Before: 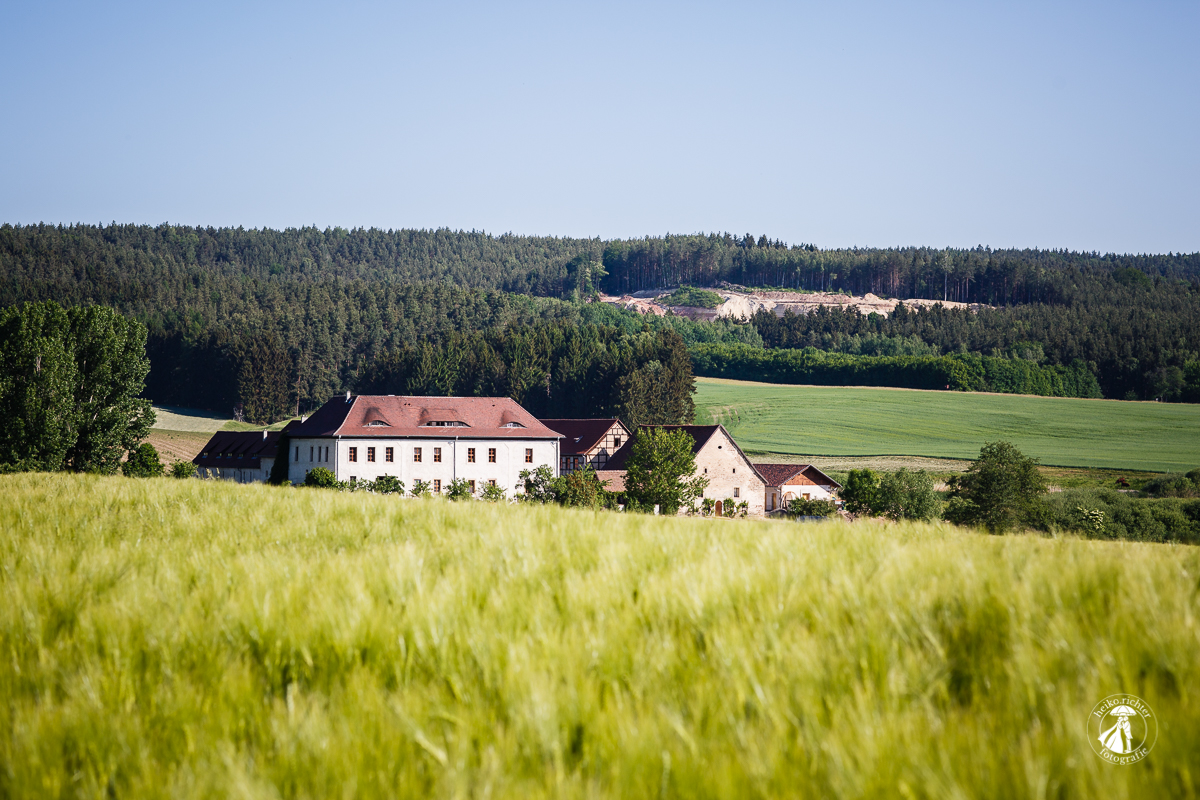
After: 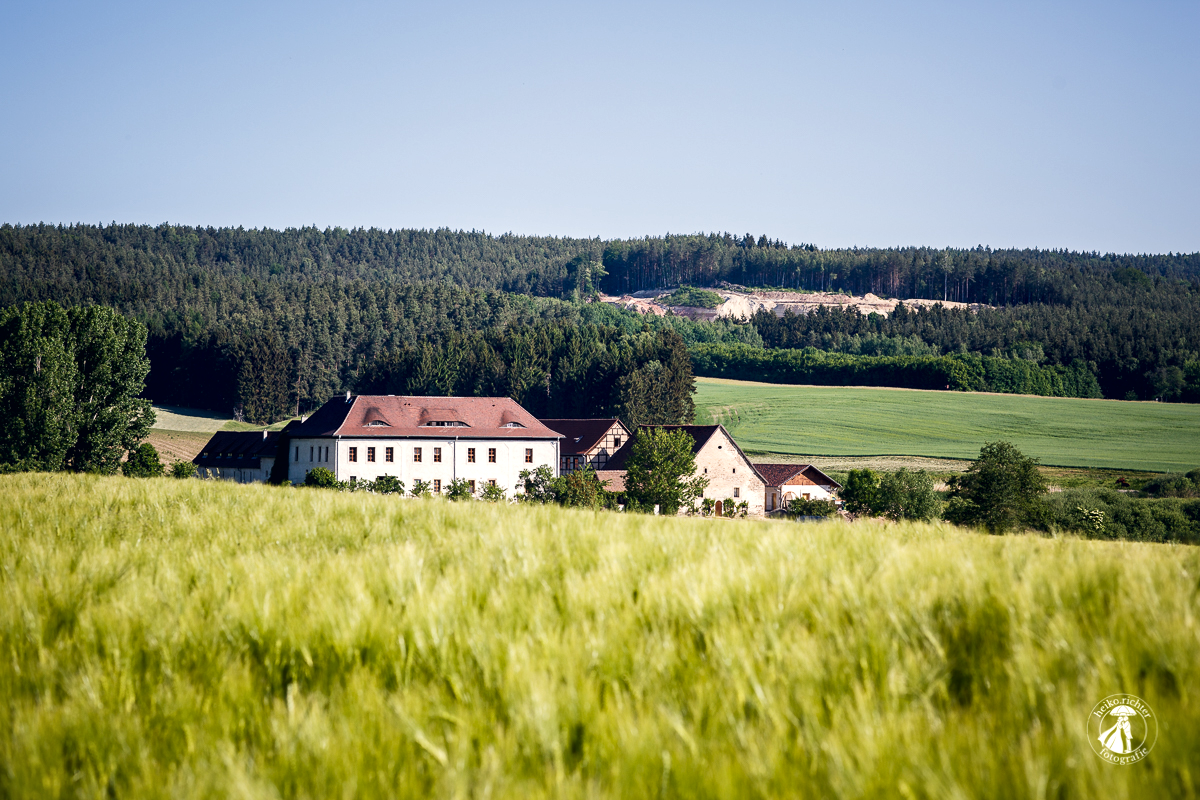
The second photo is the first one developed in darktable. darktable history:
local contrast: mode bilateral grid, contrast 25, coarseness 59, detail 151%, midtone range 0.2
color correction: highlights a* 0.314, highlights b* 2.72, shadows a* -1.3, shadows b* -4.77
